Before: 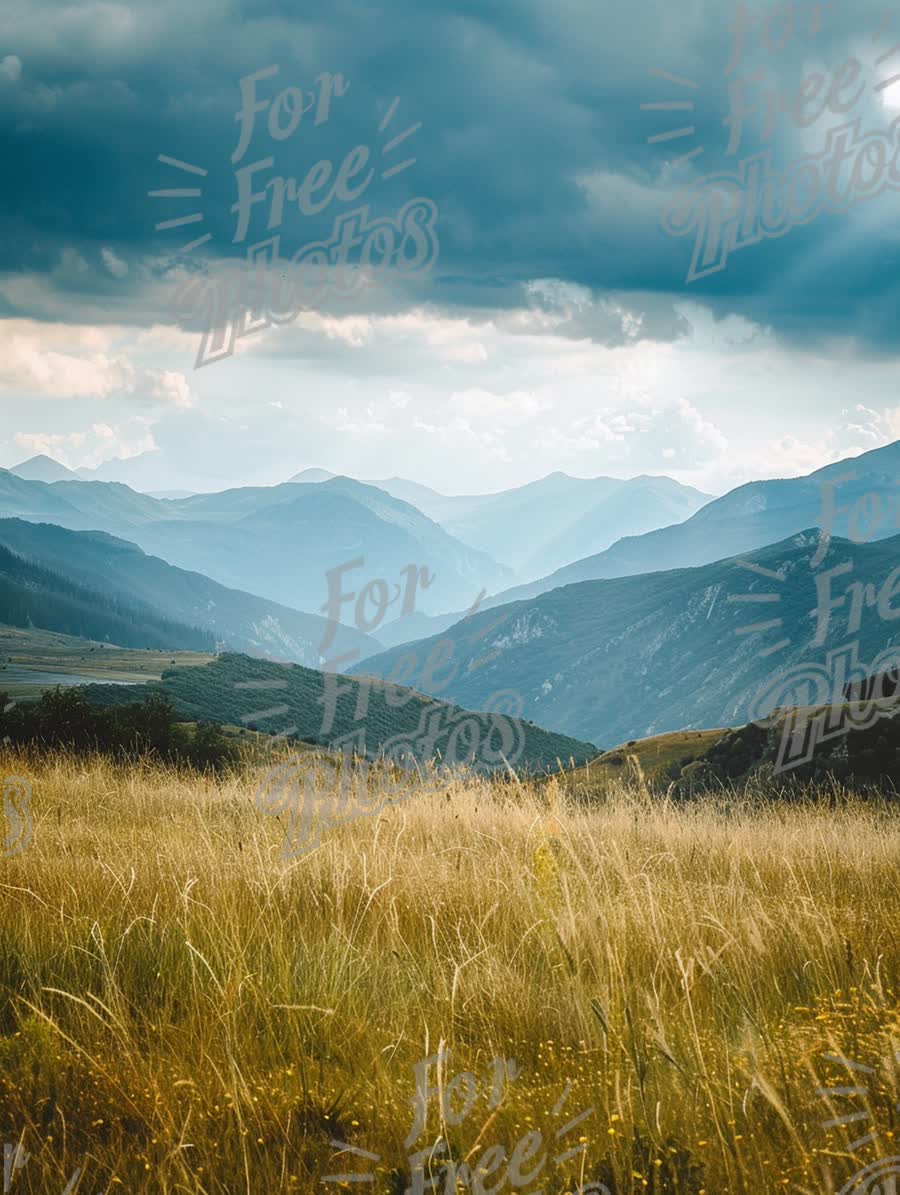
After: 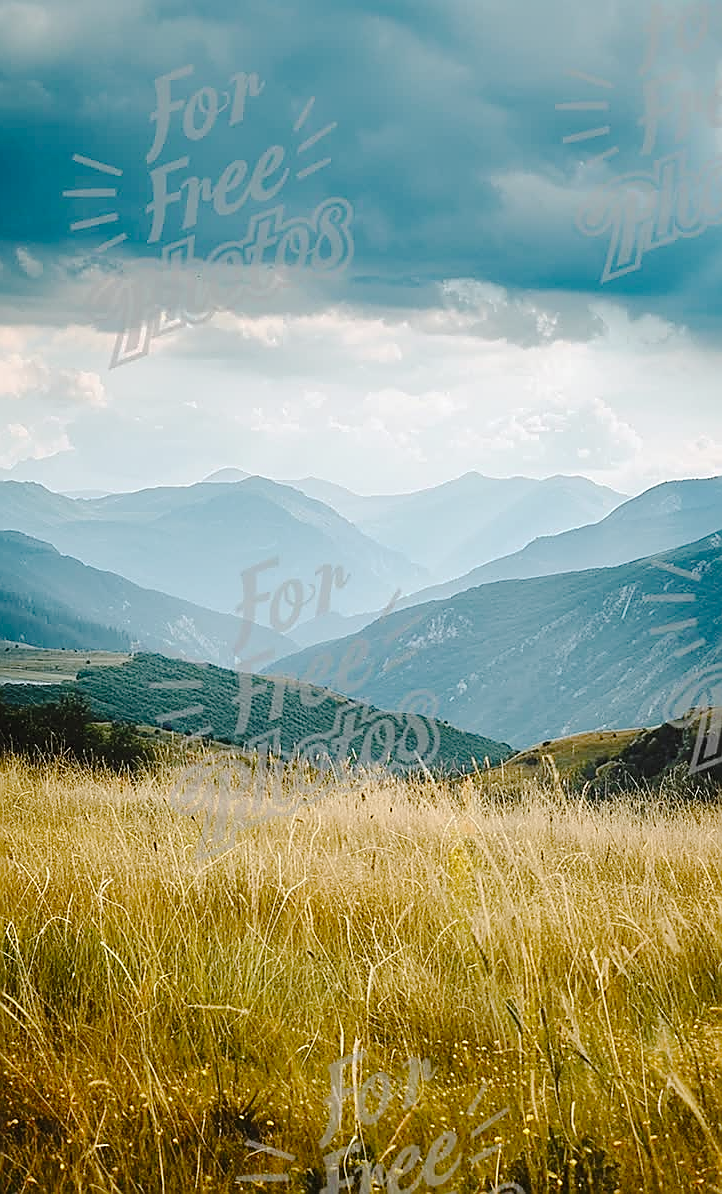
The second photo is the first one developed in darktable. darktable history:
tone curve: curves: ch0 [(0, 0) (0.003, 0.011) (0.011, 0.012) (0.025, 0.013) (0.044, 0.023) (0.069, 0.04) (0.1, 0.06) (0.136, 0.094) (0.177, 0.145) (0.224, 0.213) (0.277, 0.301) (0.335, 0.389) (0.399, 0.473) (0.468, 0.554) (0.543, 0.627) (0.623, 0.694) (0.709, 0.763) (0.801, 0.83) (0.898, 0.906) (1, 1)], preserve colors none
sharpen: radius 1.368, amount 1.268, threshold 0.727
exposure: exposure -0.05 EV, compensate highlight preservation false
crop and rotate: left 9.508%, right 10.244%
